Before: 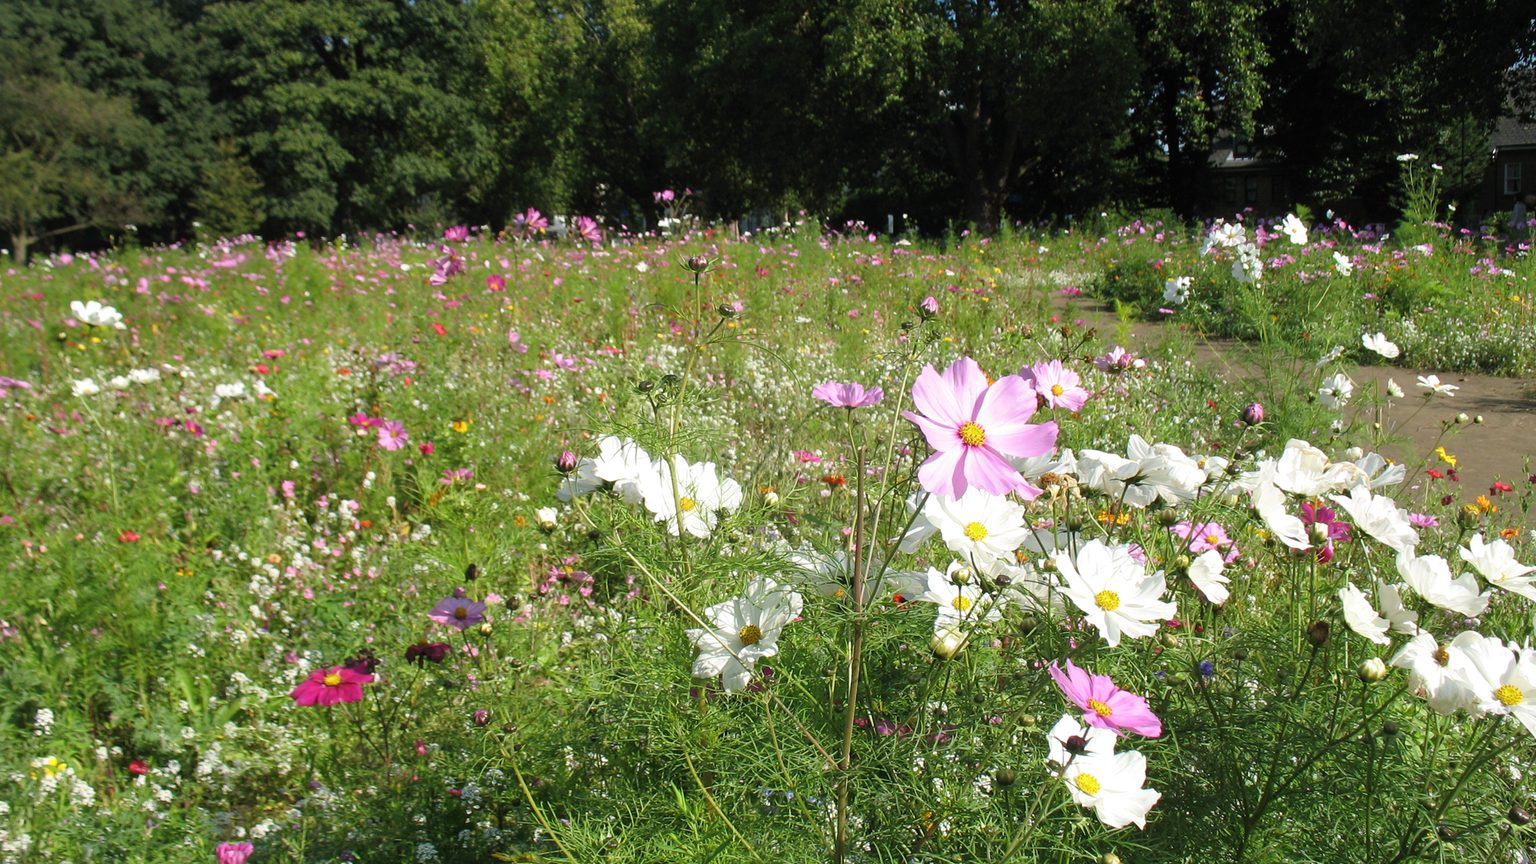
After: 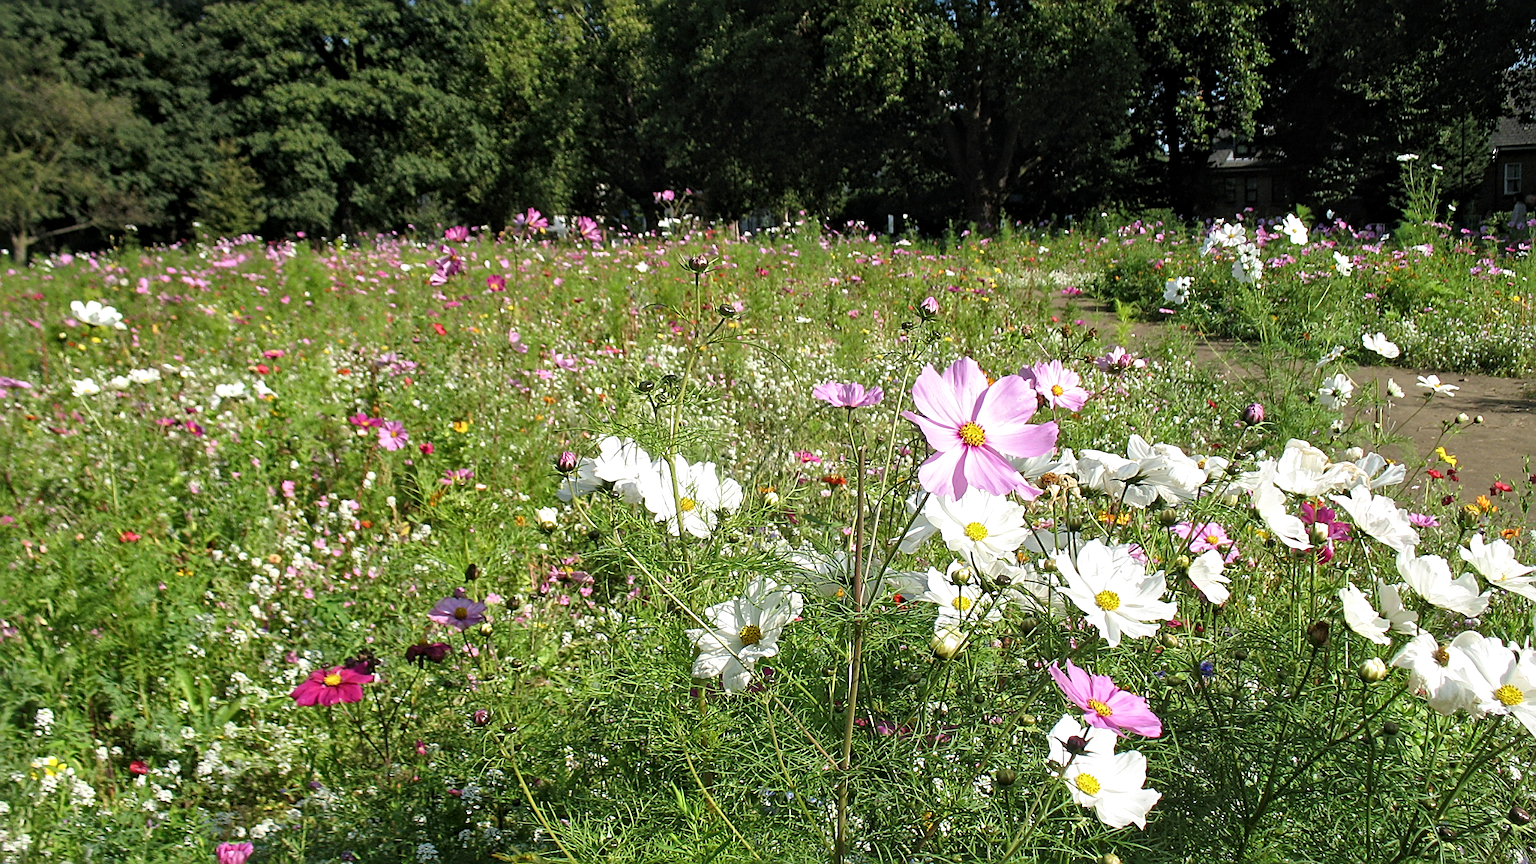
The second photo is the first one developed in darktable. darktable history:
local contrast: mode bilateral grid, contrast 20, coarseness 20, detail 150%, midtone range 0.2
sharpen: amount 0.6
